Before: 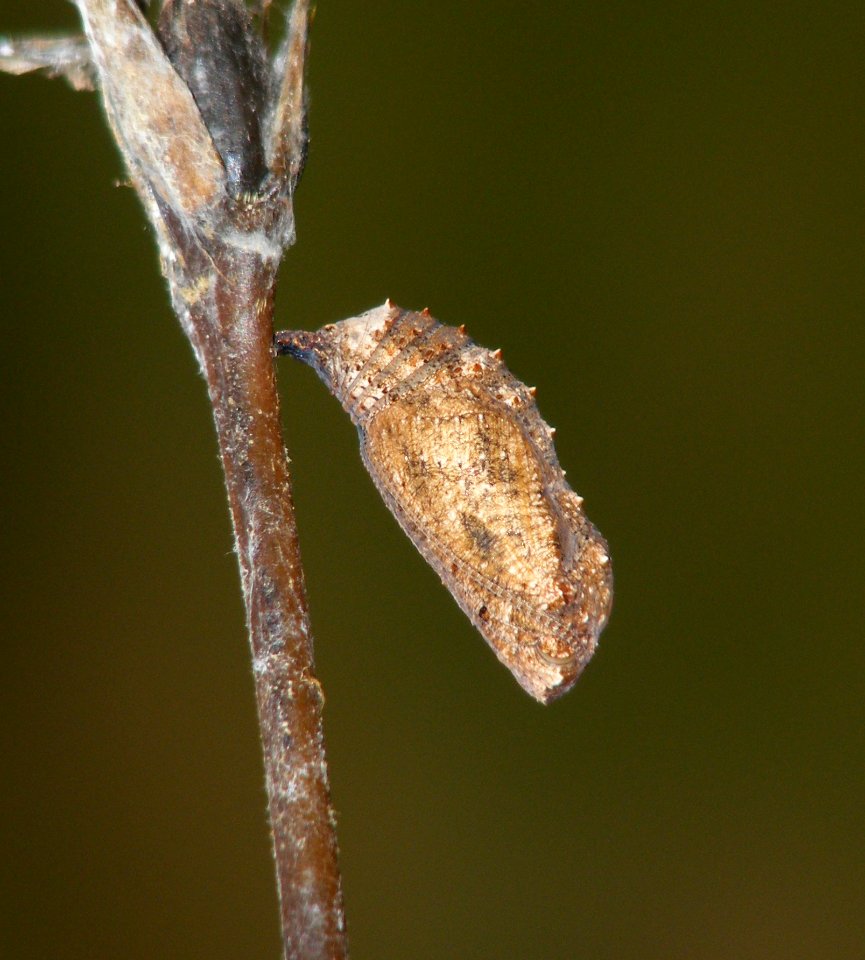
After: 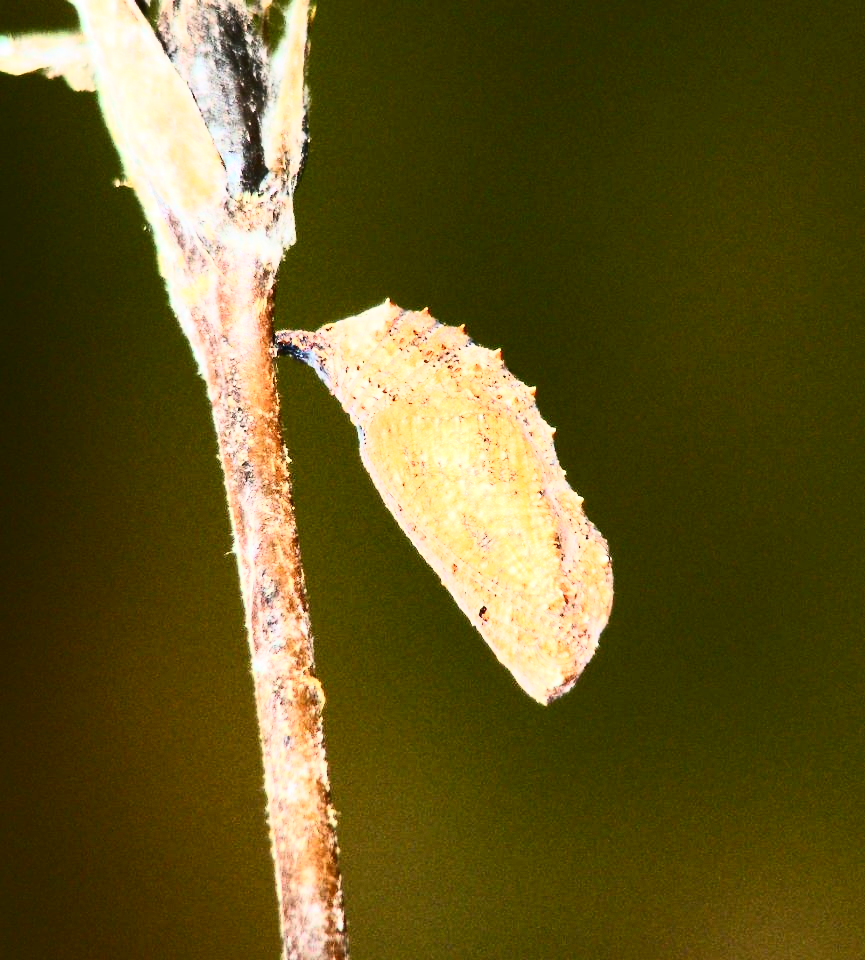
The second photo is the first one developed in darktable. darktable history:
contrast brightness saturation: contrast 0.636, brightness 0.343, saturation 0.14
tone equalizer: -7 EV 0.144 EV, -6 EV 0.596 EV, -5 EV 1.16 EV, -4 EV 1.32 EV, -3 EV 1.14 EV, -2 EV 0.6 EV, -1 EV 0.156 EV, edges refinement/feathering 500, mask exposure compensation -1.57 EV, preserve details no
